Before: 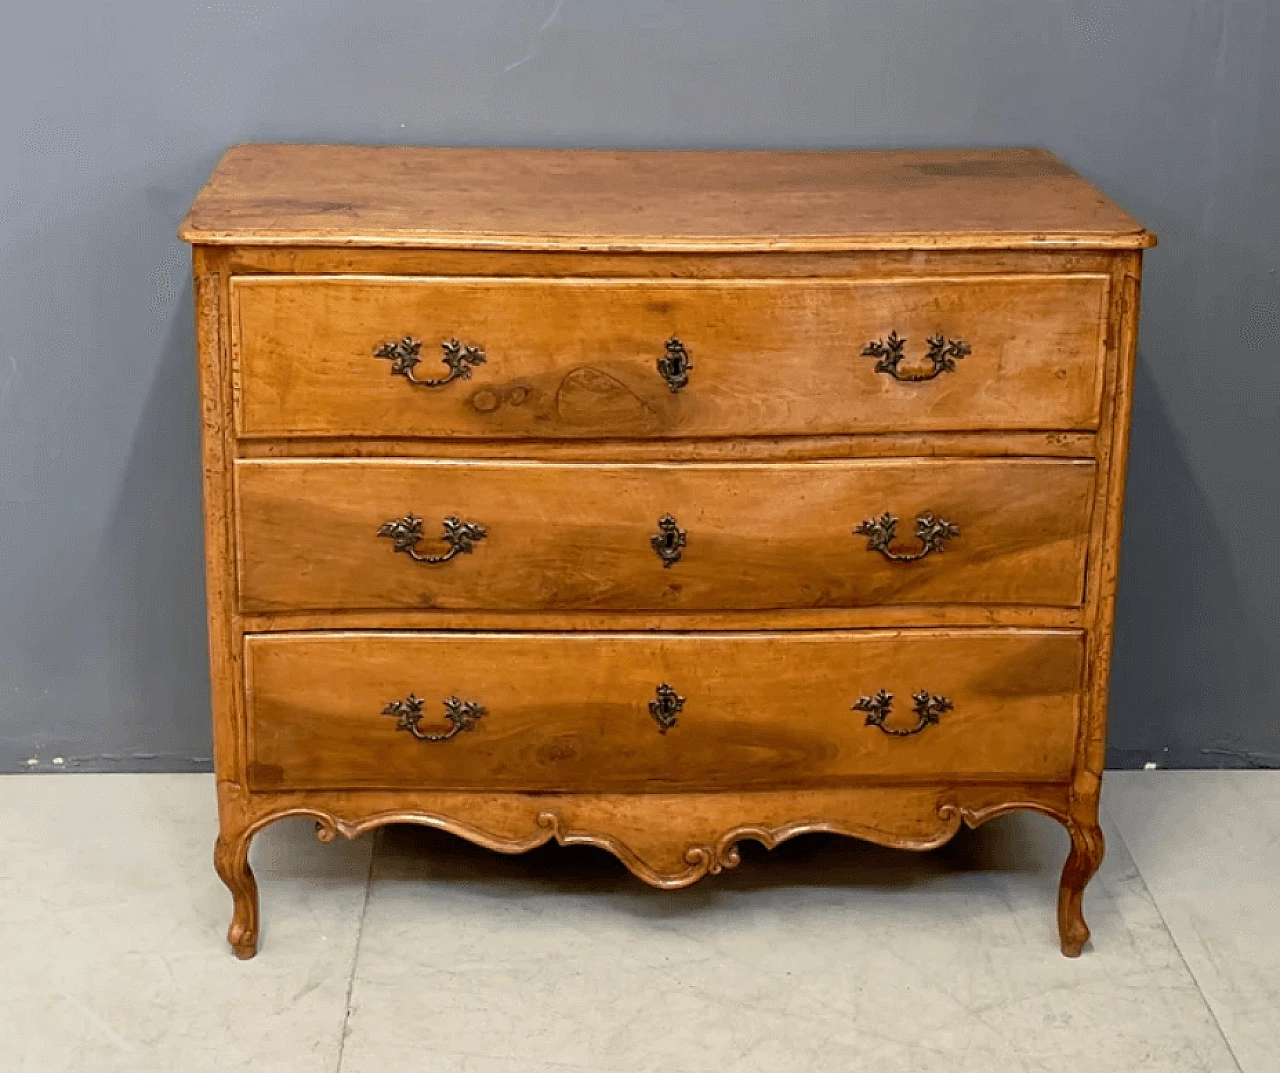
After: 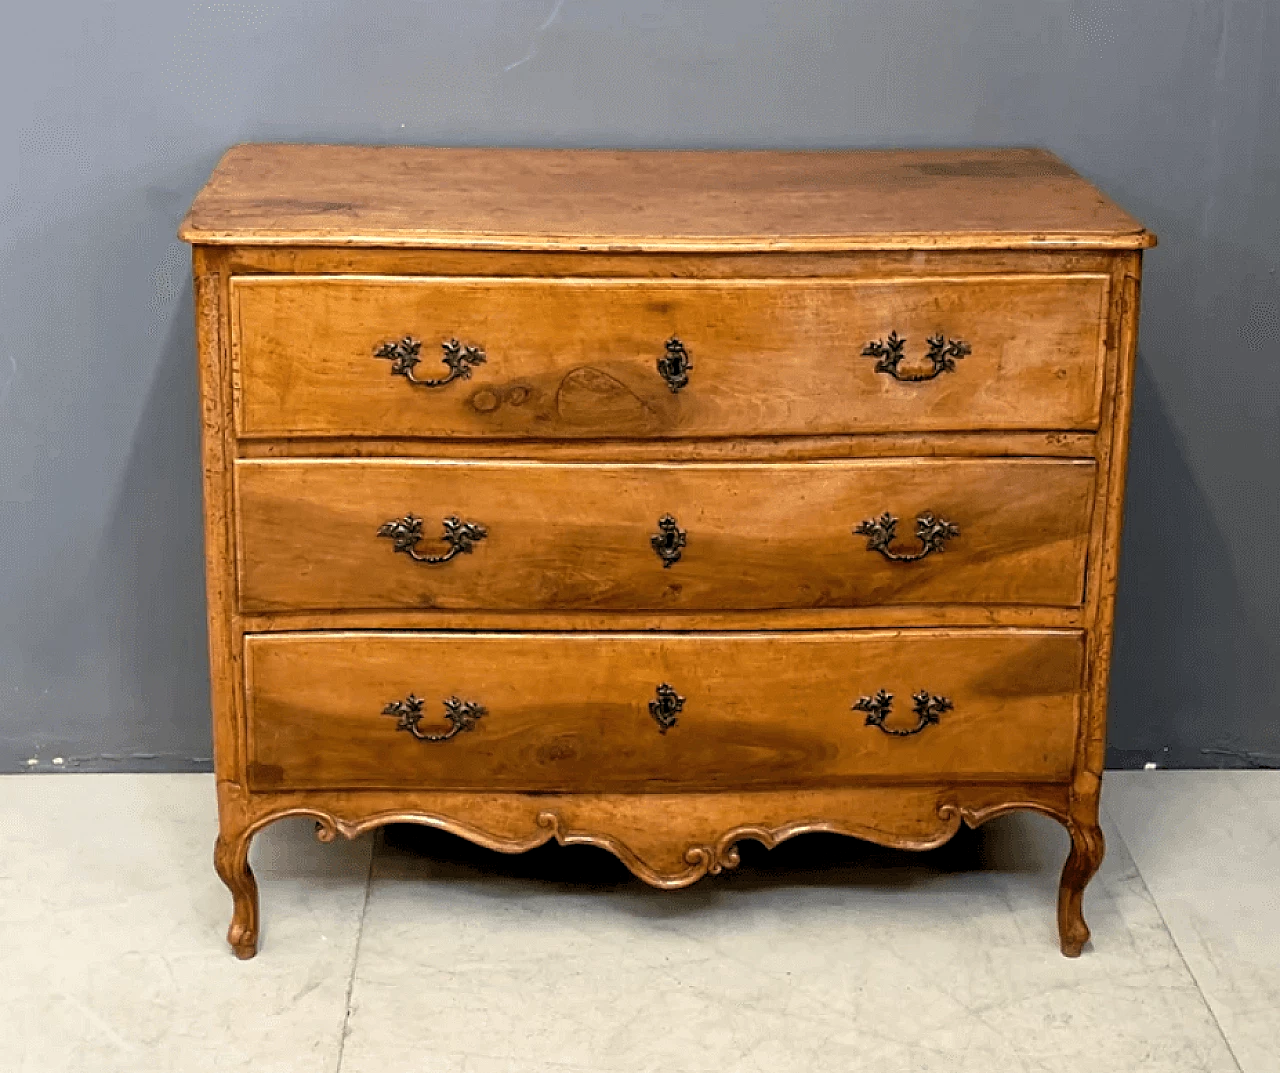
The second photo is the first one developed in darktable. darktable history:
levels: black 0.046%, levels [0.062, 0.494, 0.925]
